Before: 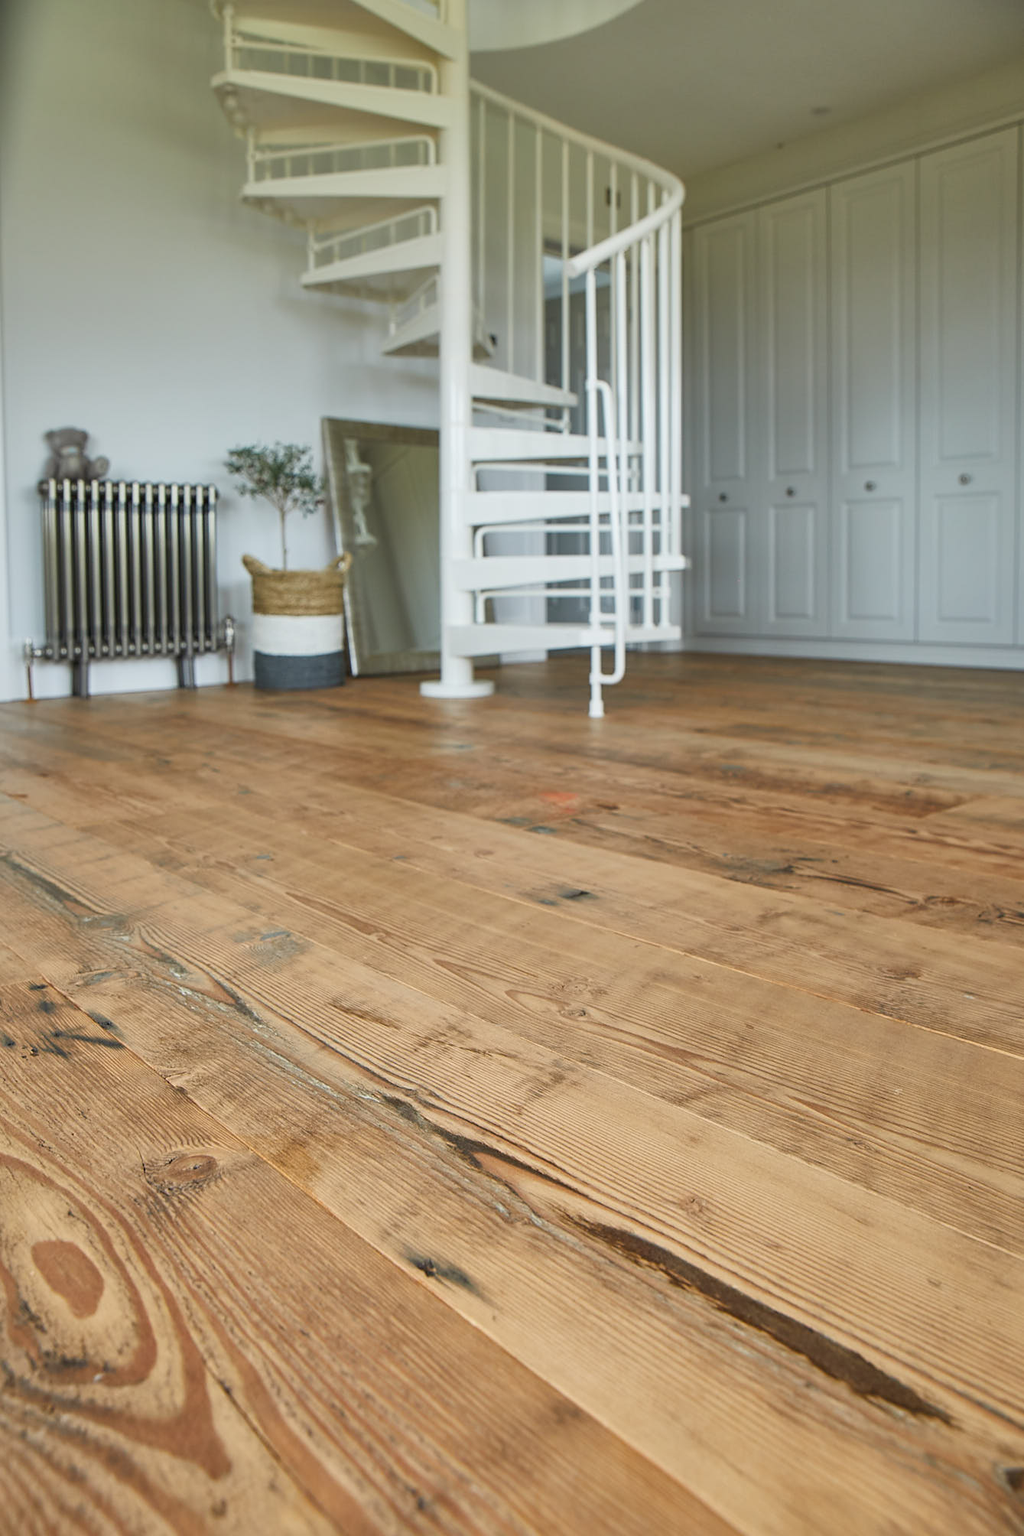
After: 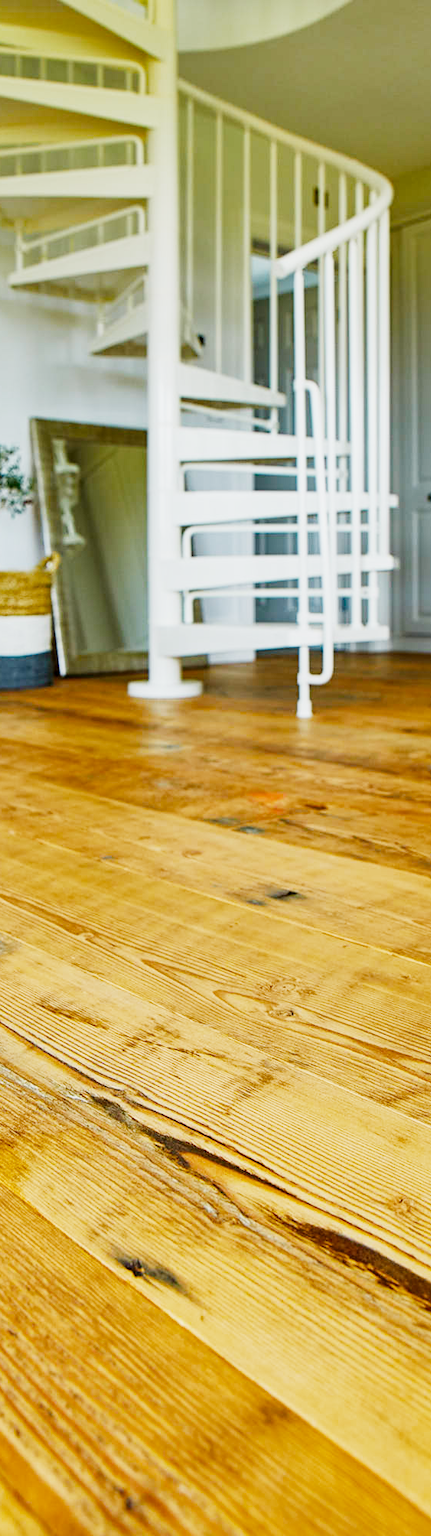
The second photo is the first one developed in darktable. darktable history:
sigmoid: contrast 1.7, skew -0.2, preserve hue 0%, red attenuation 0.1, red rotation 0.035, green attenuation 0.1, green rotation -0.017, blue attenuation 0.15, blue rotation -0.052, base primaries Rec2020
color balance rgb: linear chroma grading › global chroma 20%, perceptual saturation grading › global saturation 25%, perceptual brilliance grading › global brilliance 20%, global vibrance 20%
haze removal: compatibility mode true, adaptive false
contrast brightness saturation: saturation -0.05
crop: left 28.583%, right 29.231%
local contrast: highlights 100%, shadows 100%, detail 120%, midtone range 0.2
